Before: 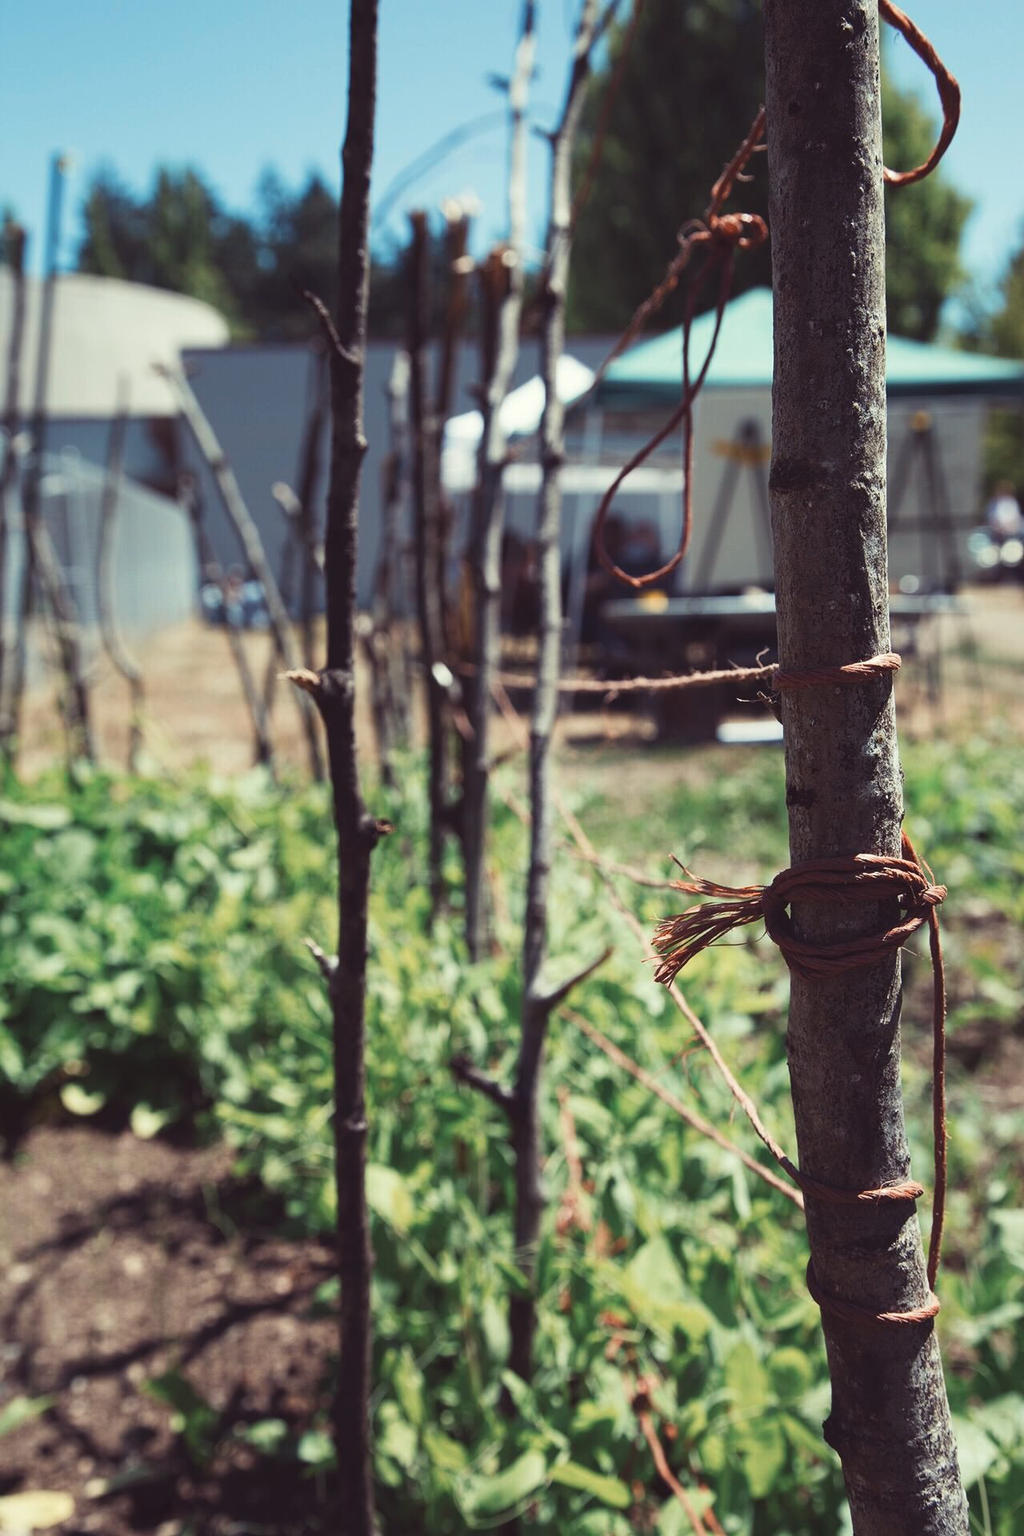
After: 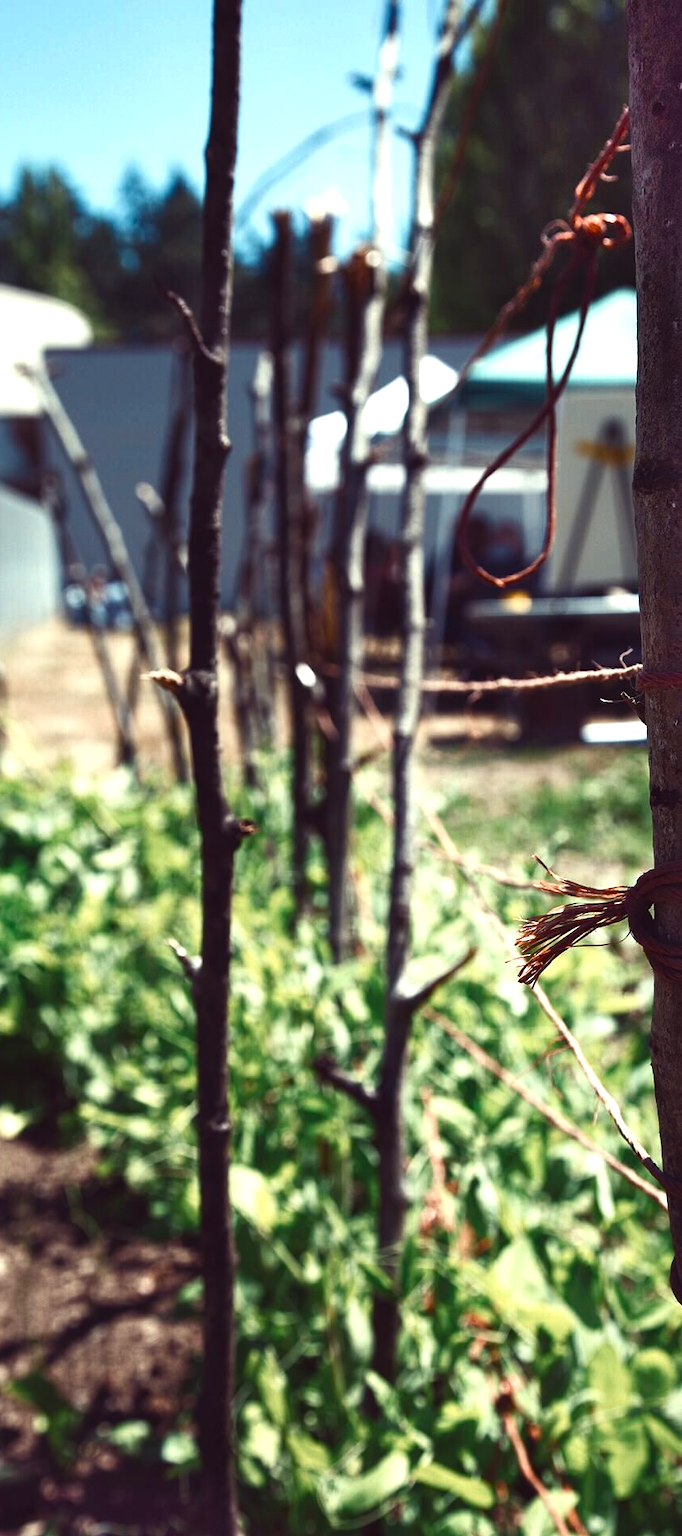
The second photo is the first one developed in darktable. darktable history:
crop and rotate: left 13.367%, right 19.973%
contrast brightness saturation: contrast 0.032, brightness -0.044
shadows and highlights: radius 46.85, white point adjustment 6.74, compress 79.92%, soften with gaussian
color balance rgb: perceptual saturation grading › global saturation 20%, perceptual saturation grading › highlights -25.751%, perceptual saturation grading › shadows 49.354%, perceptual brilliance grading › global brilliance 14.521%, perceptual brilliance grading › shadows -34.953%
